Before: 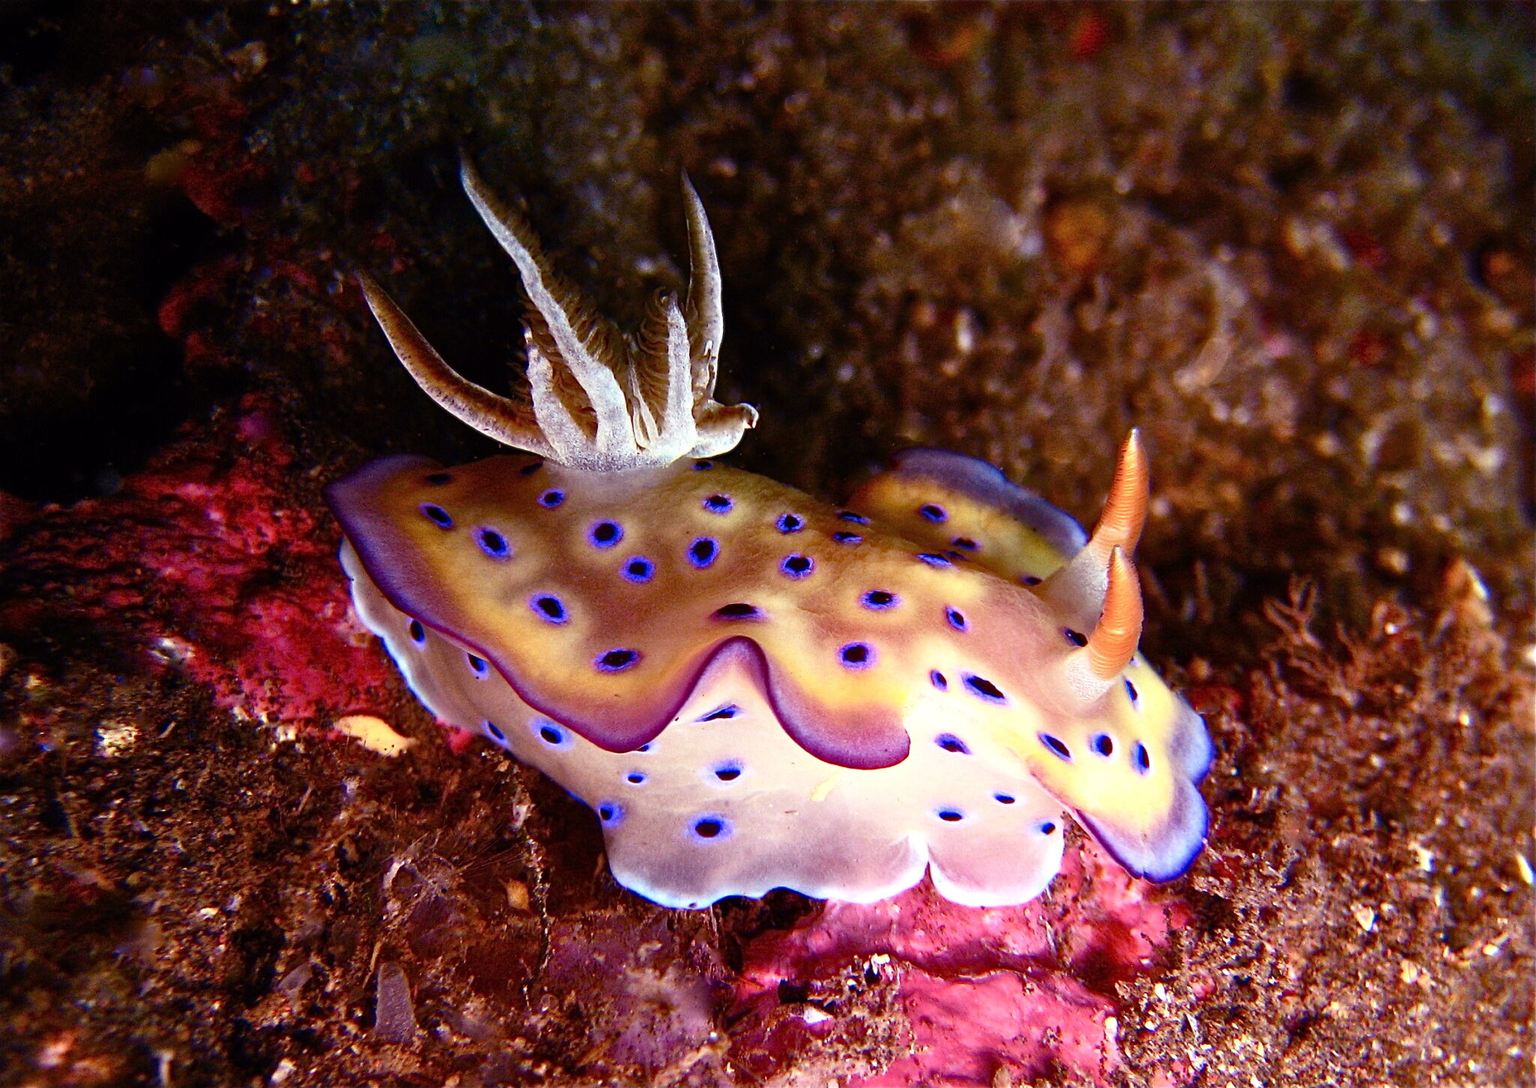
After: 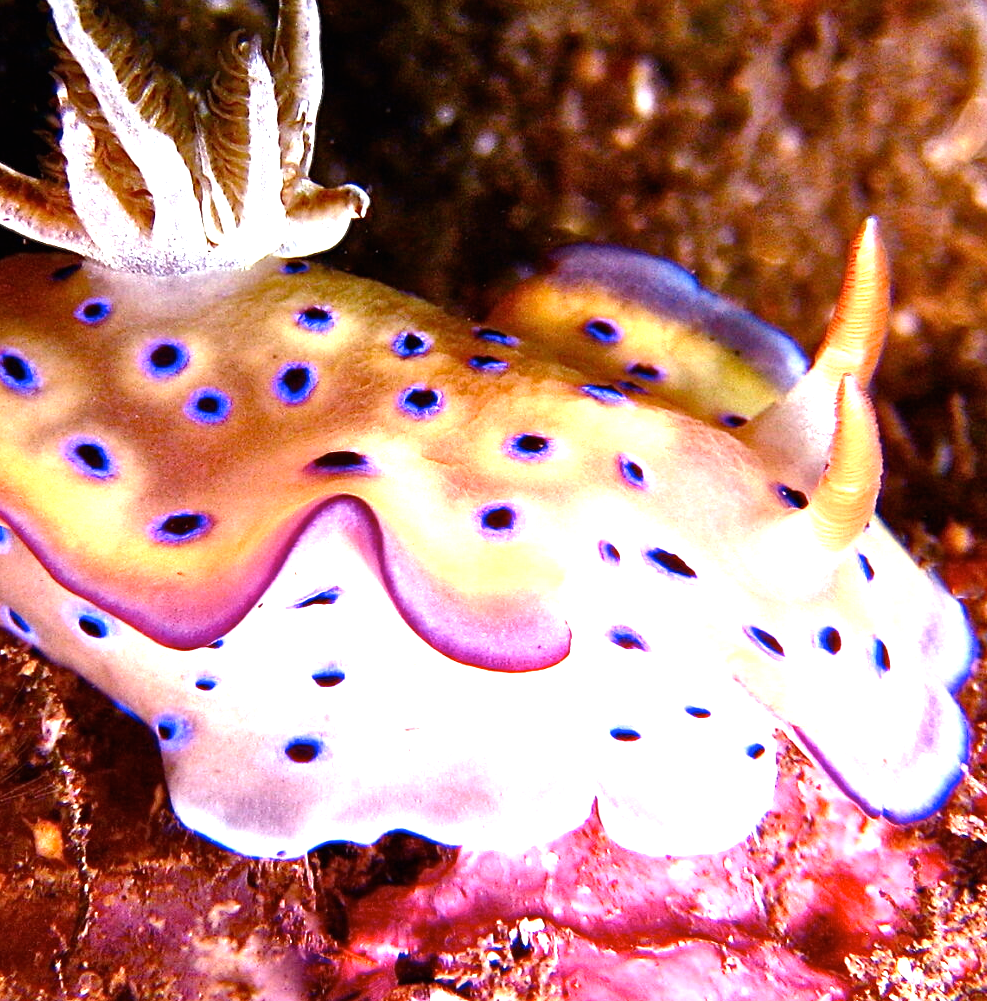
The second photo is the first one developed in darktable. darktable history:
exposure: black level correction 0, exposure 1.291 EV, compensate highlight preservation false
crop: left 31.393%, top 24.347%, right 20.388%, bottom 6.607%
